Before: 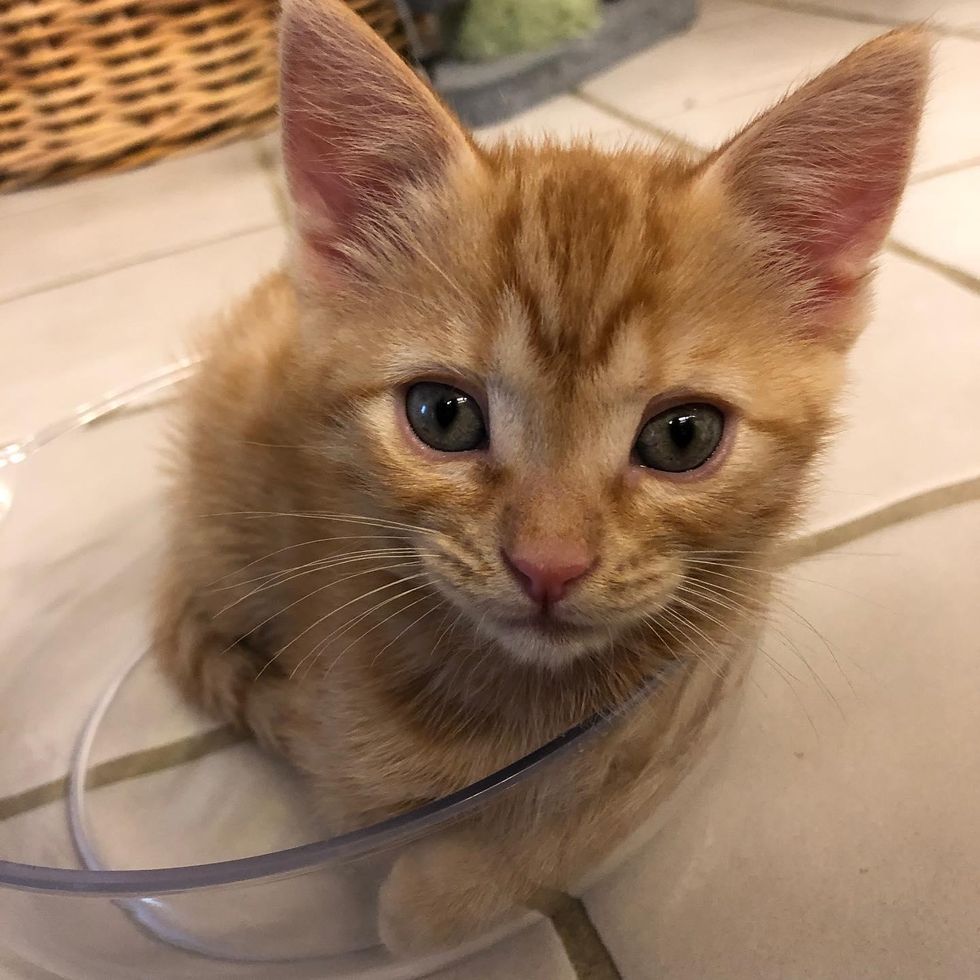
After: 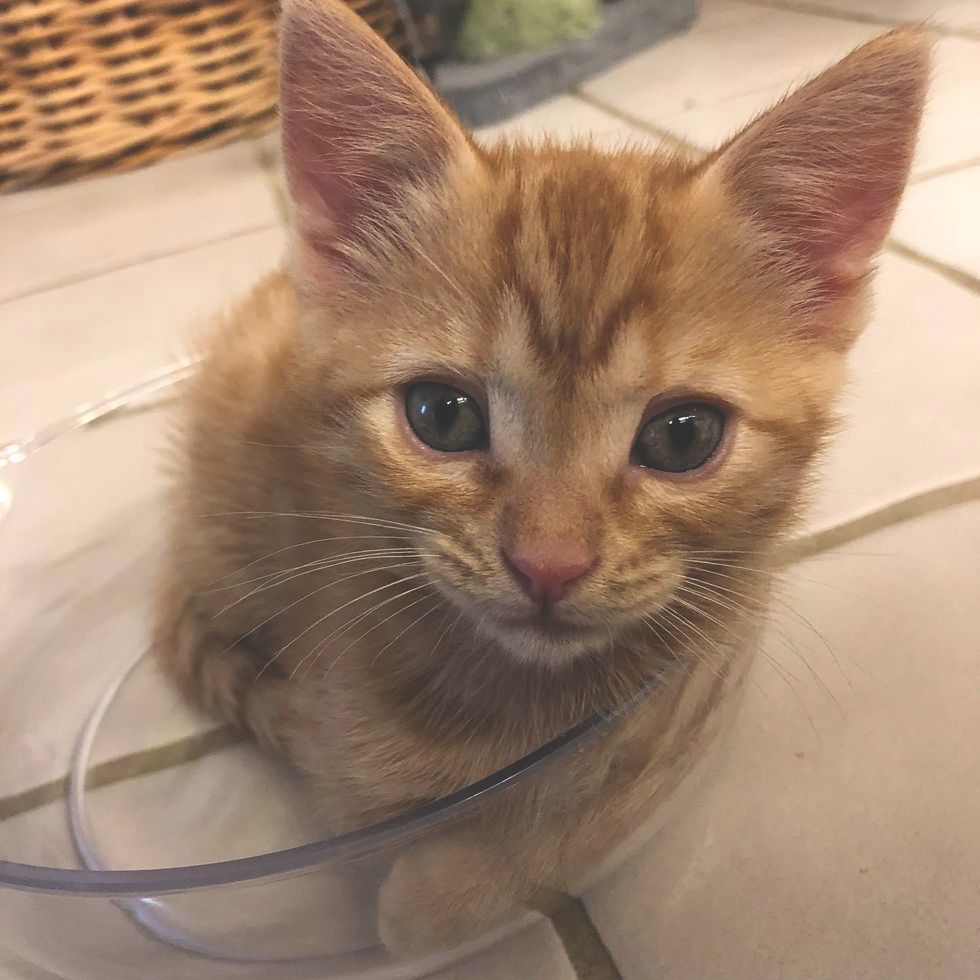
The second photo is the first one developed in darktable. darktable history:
white balance: red 1, blue 1
exposure: black level correction -0.03, compensate highlight preservation false
